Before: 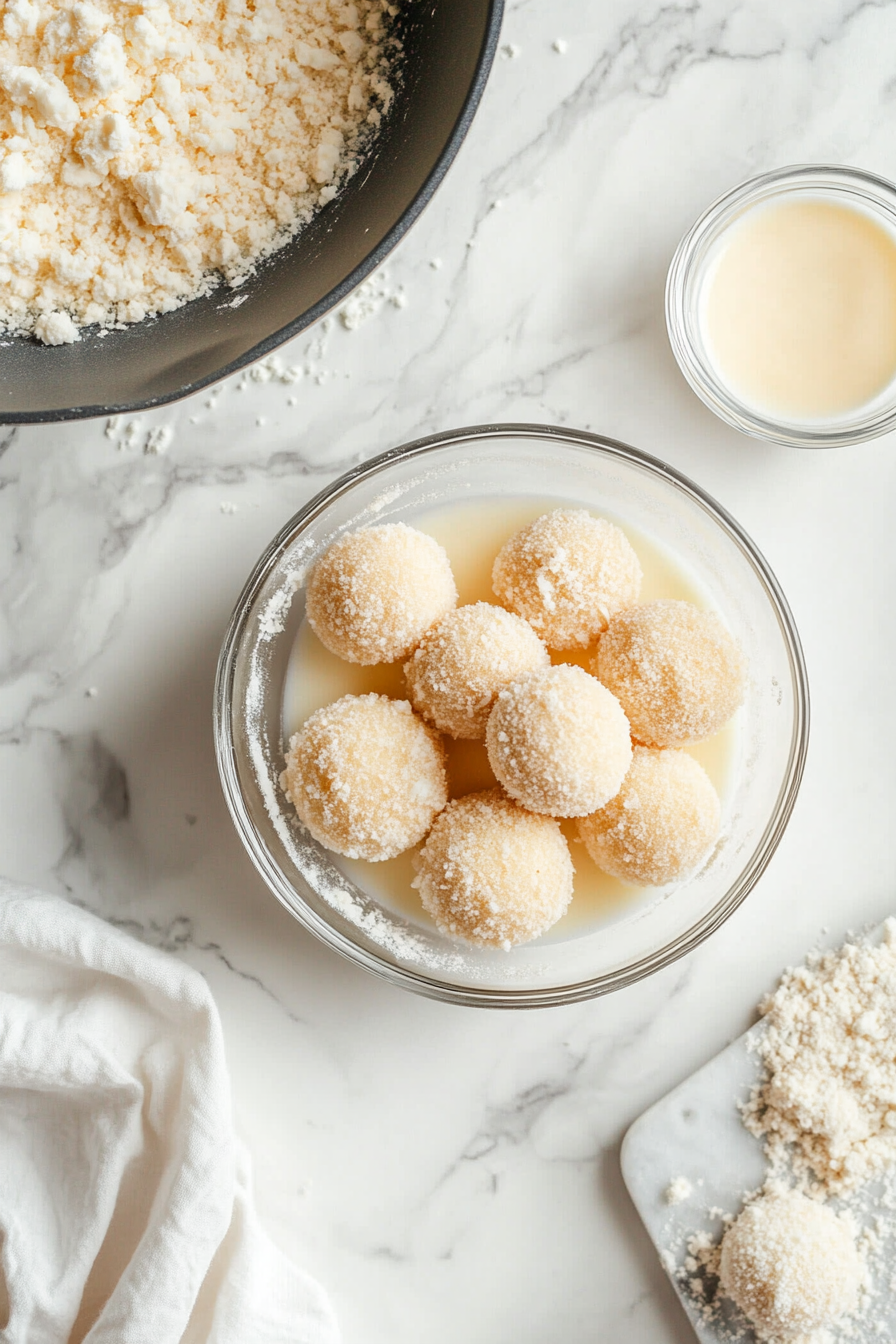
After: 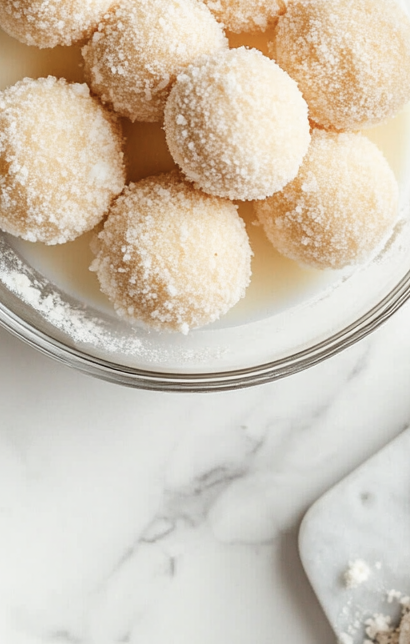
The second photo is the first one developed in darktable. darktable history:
crop: left 35.964%, top 45.917%, right 18.221%, bottom 6.151%
color correction: highlights b* 0.031
contrast brightness saturation: contrast 0.057, brightness -0.007, saturation -0.23
